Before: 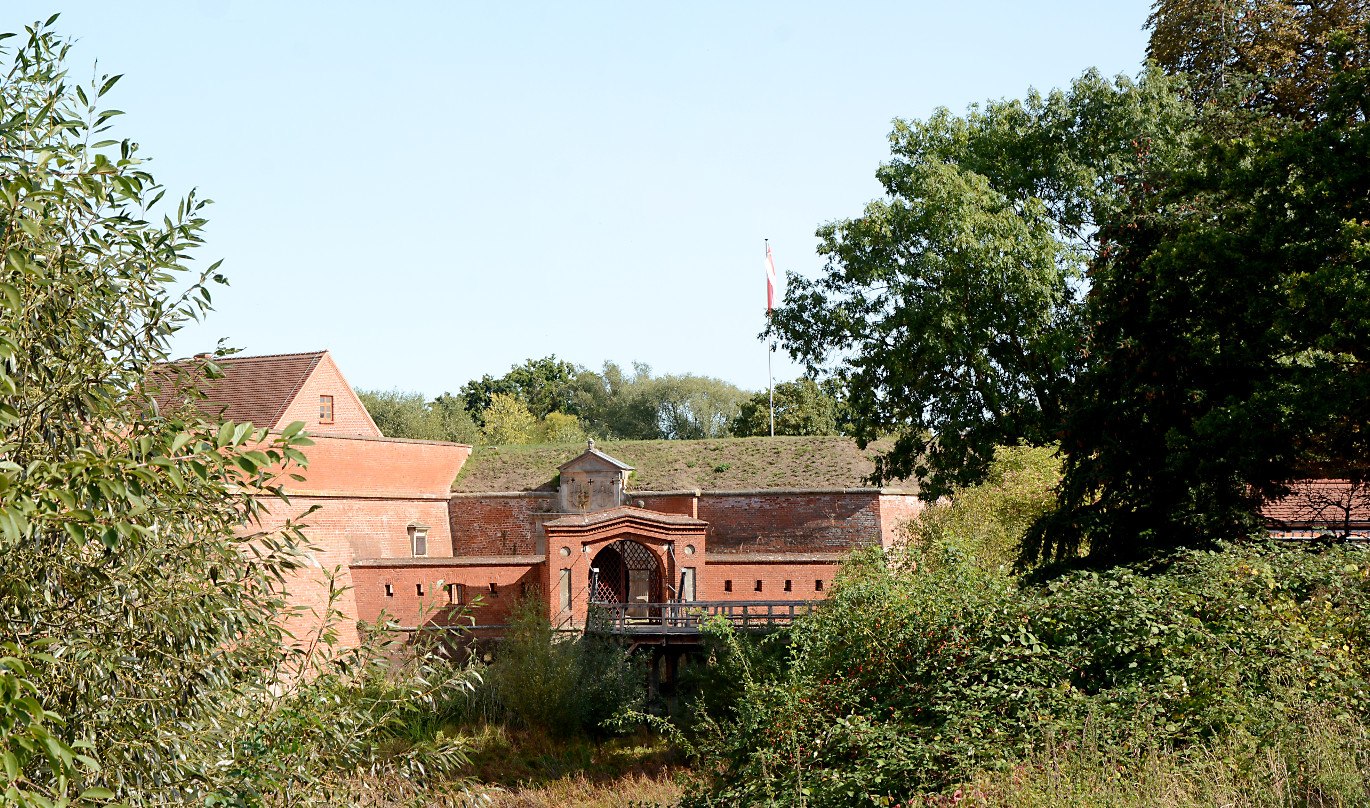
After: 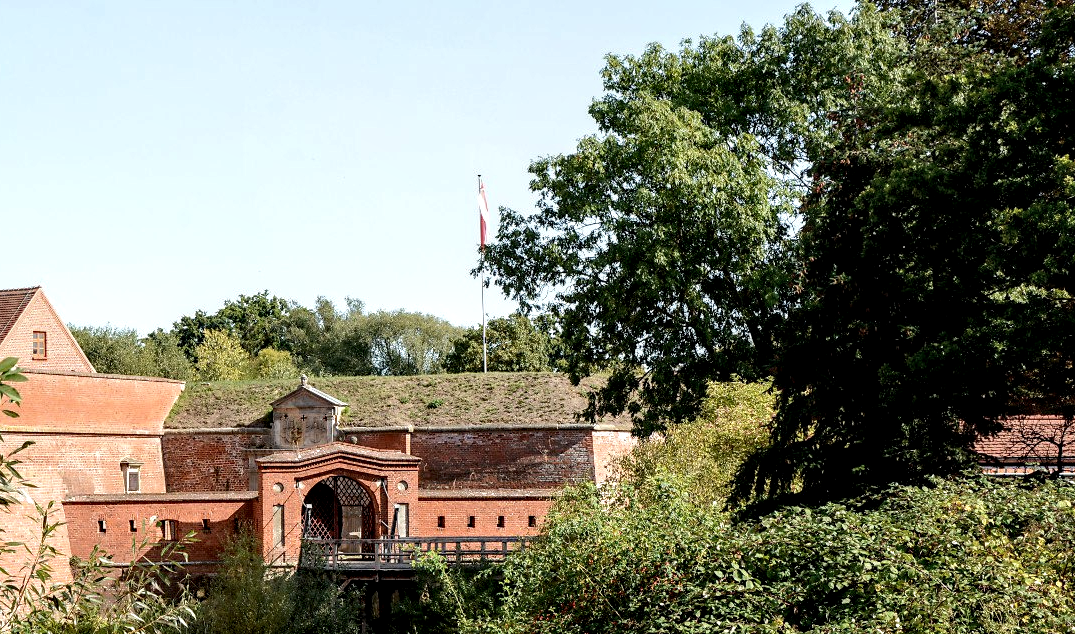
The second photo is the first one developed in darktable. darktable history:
crop and rotate: left 21.089%, top 7.996%, right 0.413%, bottom 13.495%
haze removal: compatibility mode true, adaptive false
local contrast: highlights 60%, shadows 61%, detail 160%
